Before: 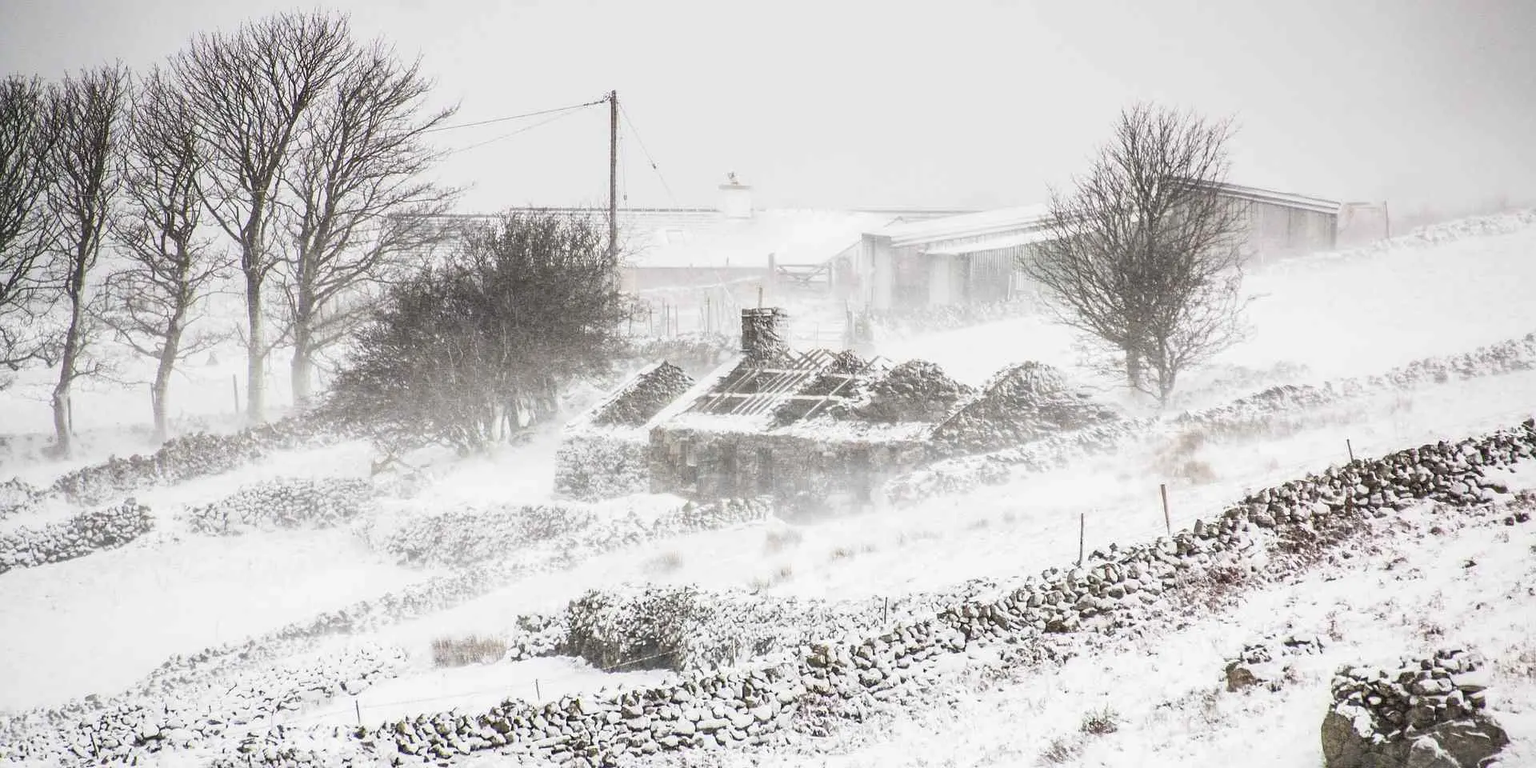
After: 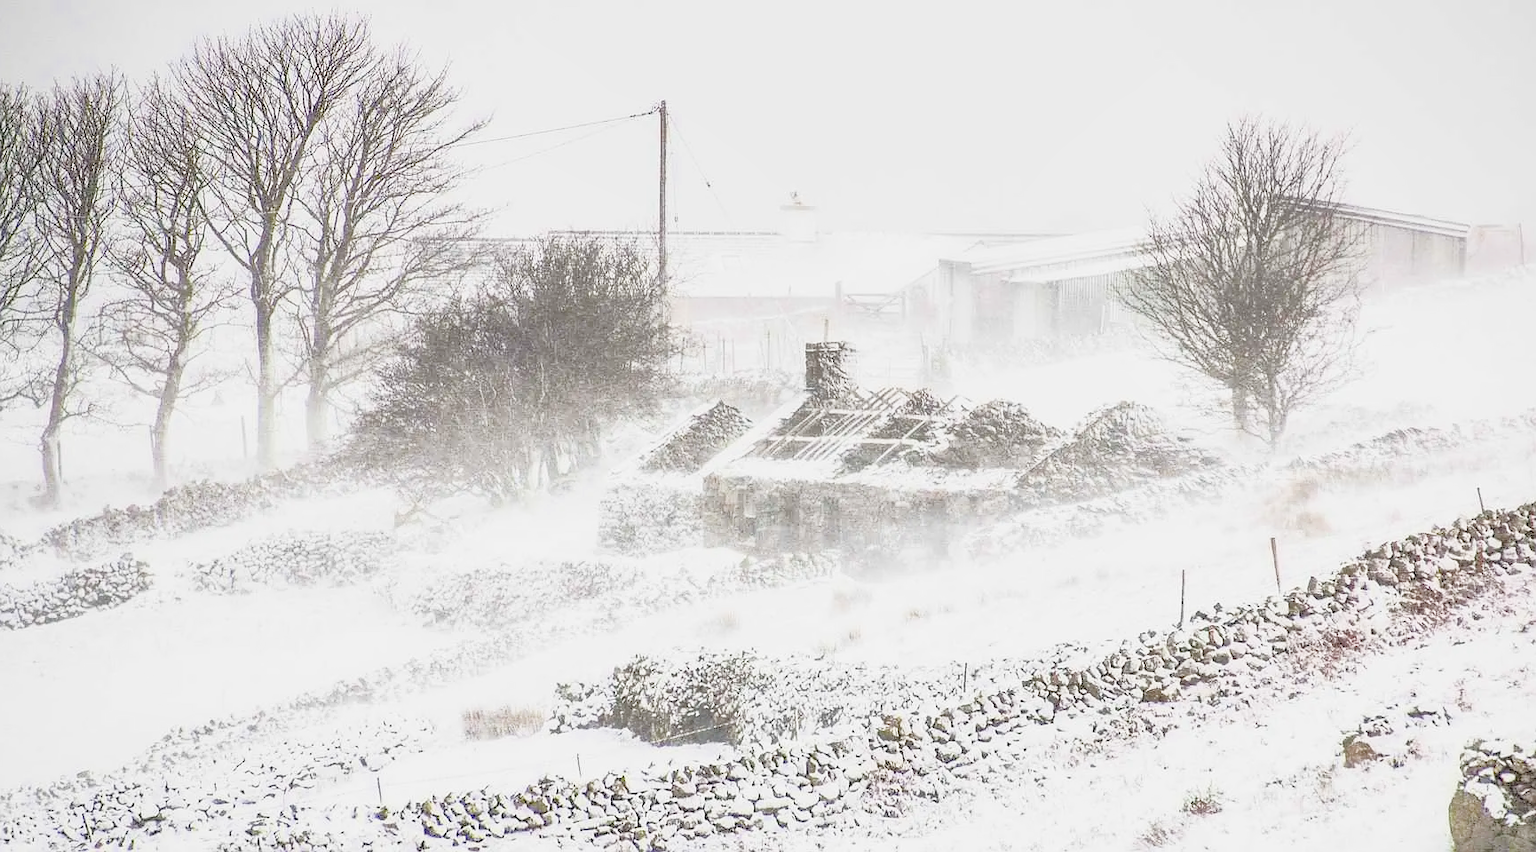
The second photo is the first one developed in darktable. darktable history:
filmic rgb: black relative exposure -7.15 EV, white relative exposure 5.36 EV, hardness 3.02
exposure: black level correction 0, exposure 1.9 EV, compensate highlight preservation false
crop and rotate: left 1.088%, right 8.807%
sharpen: radius 0.969, amount 0.604
shadows and highlights: on, module defaults
